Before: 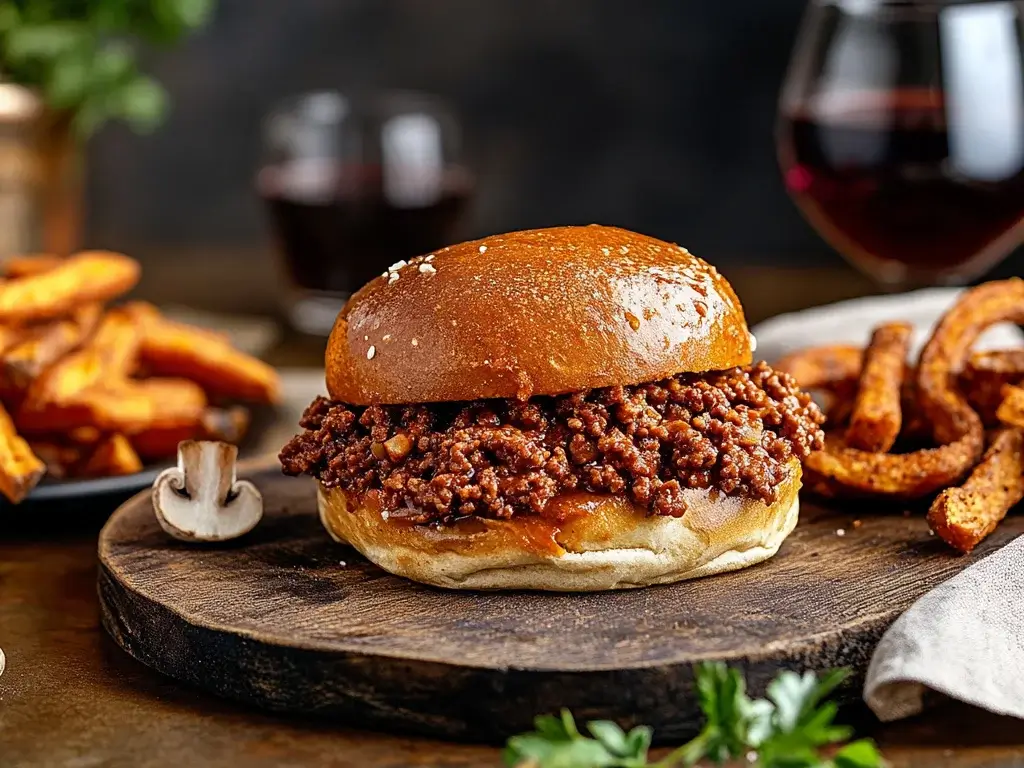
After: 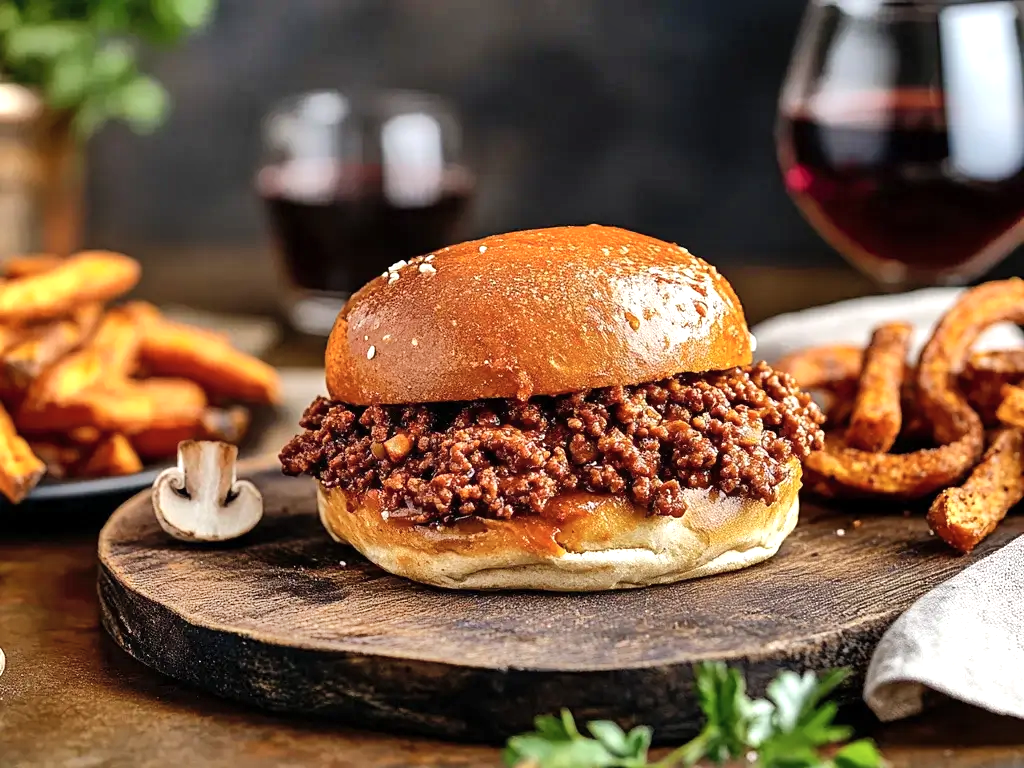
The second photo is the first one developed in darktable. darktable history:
shadows and highlights: radius 110.89, shadows 51.38, white point adjustment 8.99, highlights -2.68, soften with gaussian
